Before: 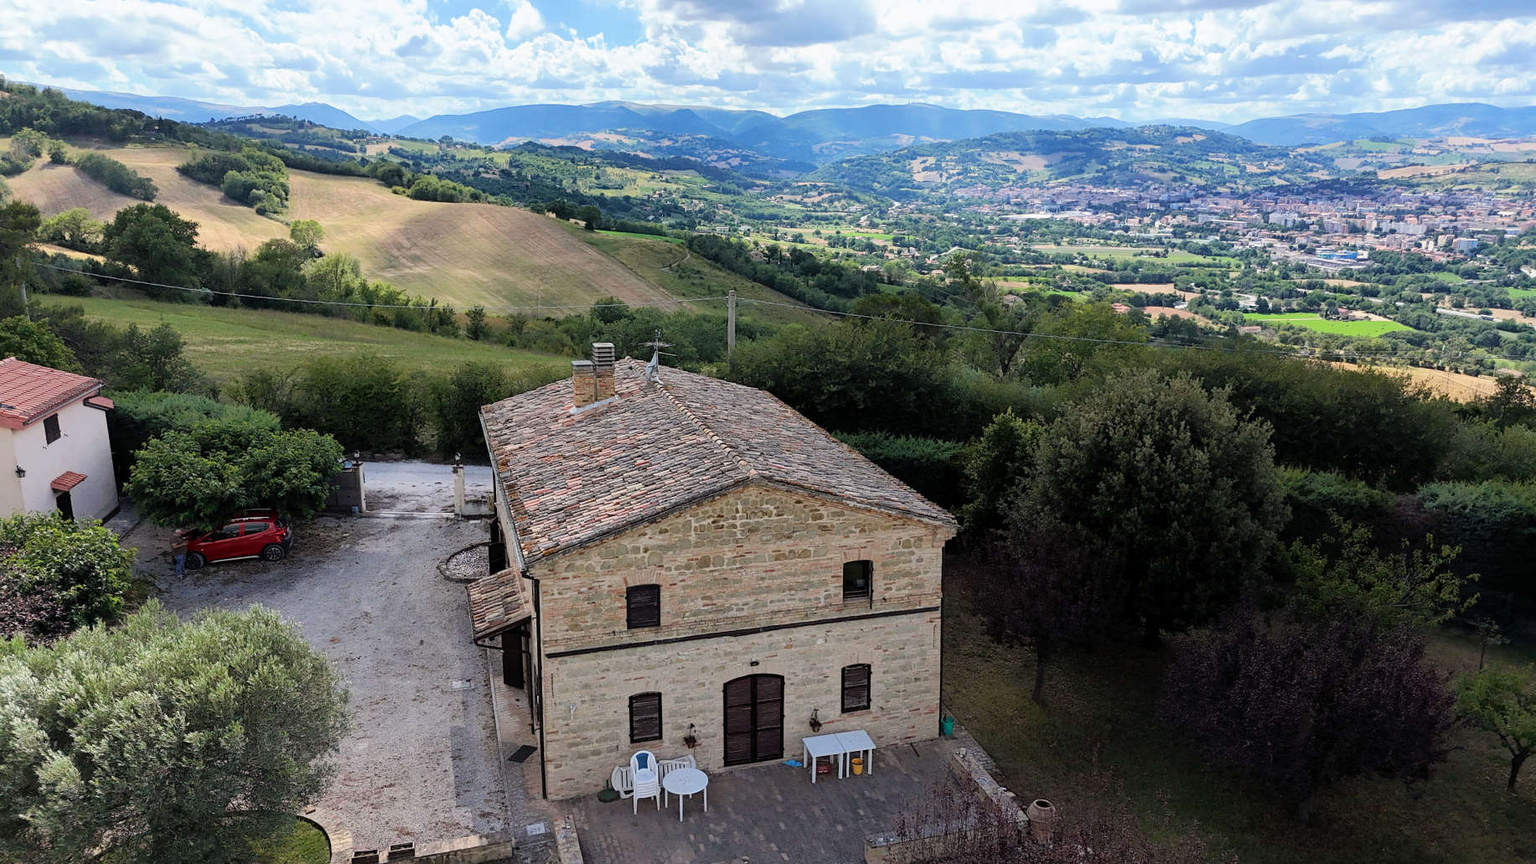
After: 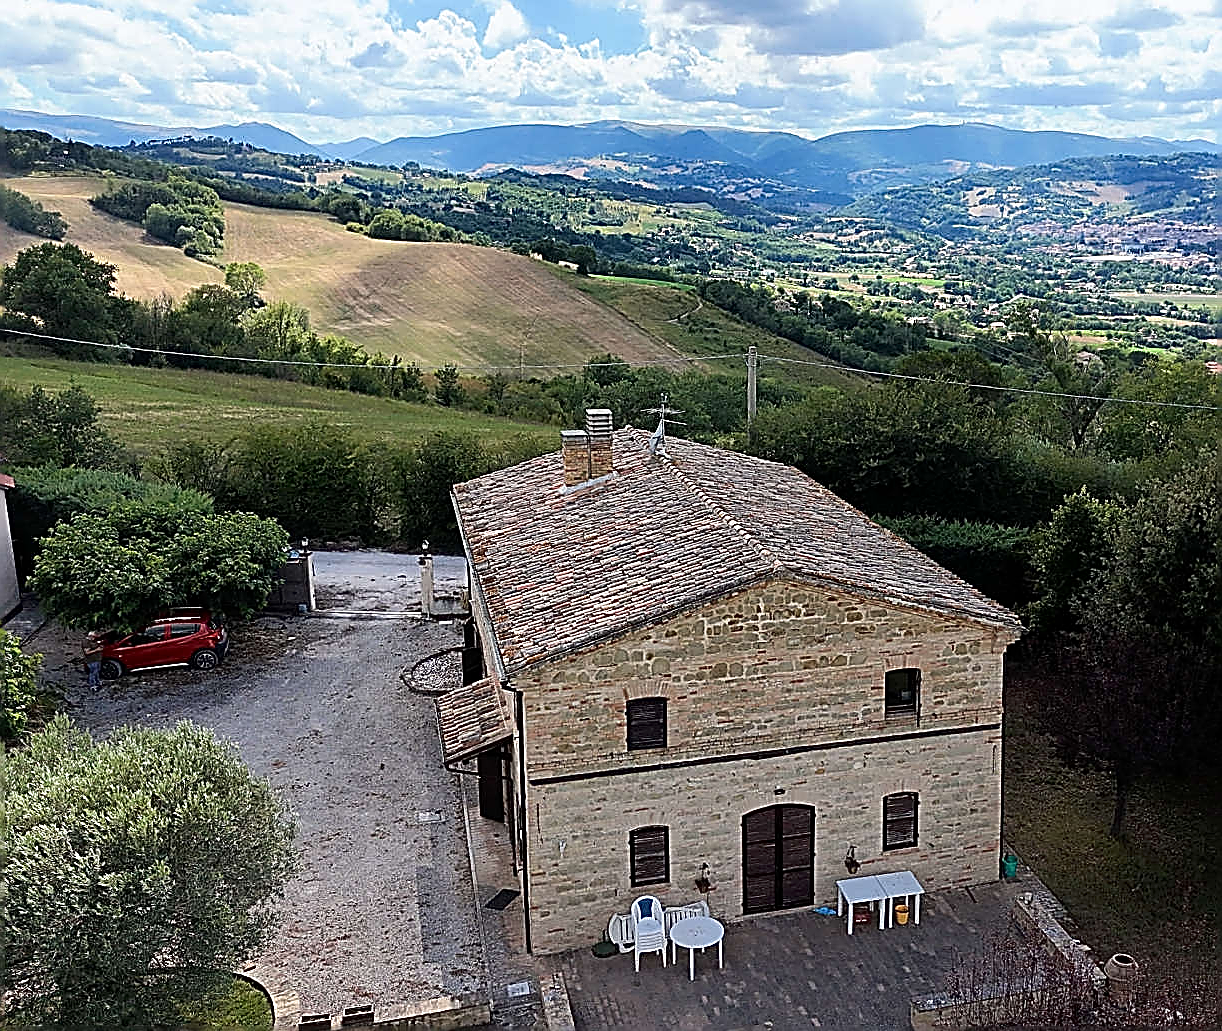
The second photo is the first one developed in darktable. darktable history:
contrast brightness saturation: contrast 0.03, brightness -0.04
sharpen: amount 2
crop and rotate: left 6.617%, right 26.717%
